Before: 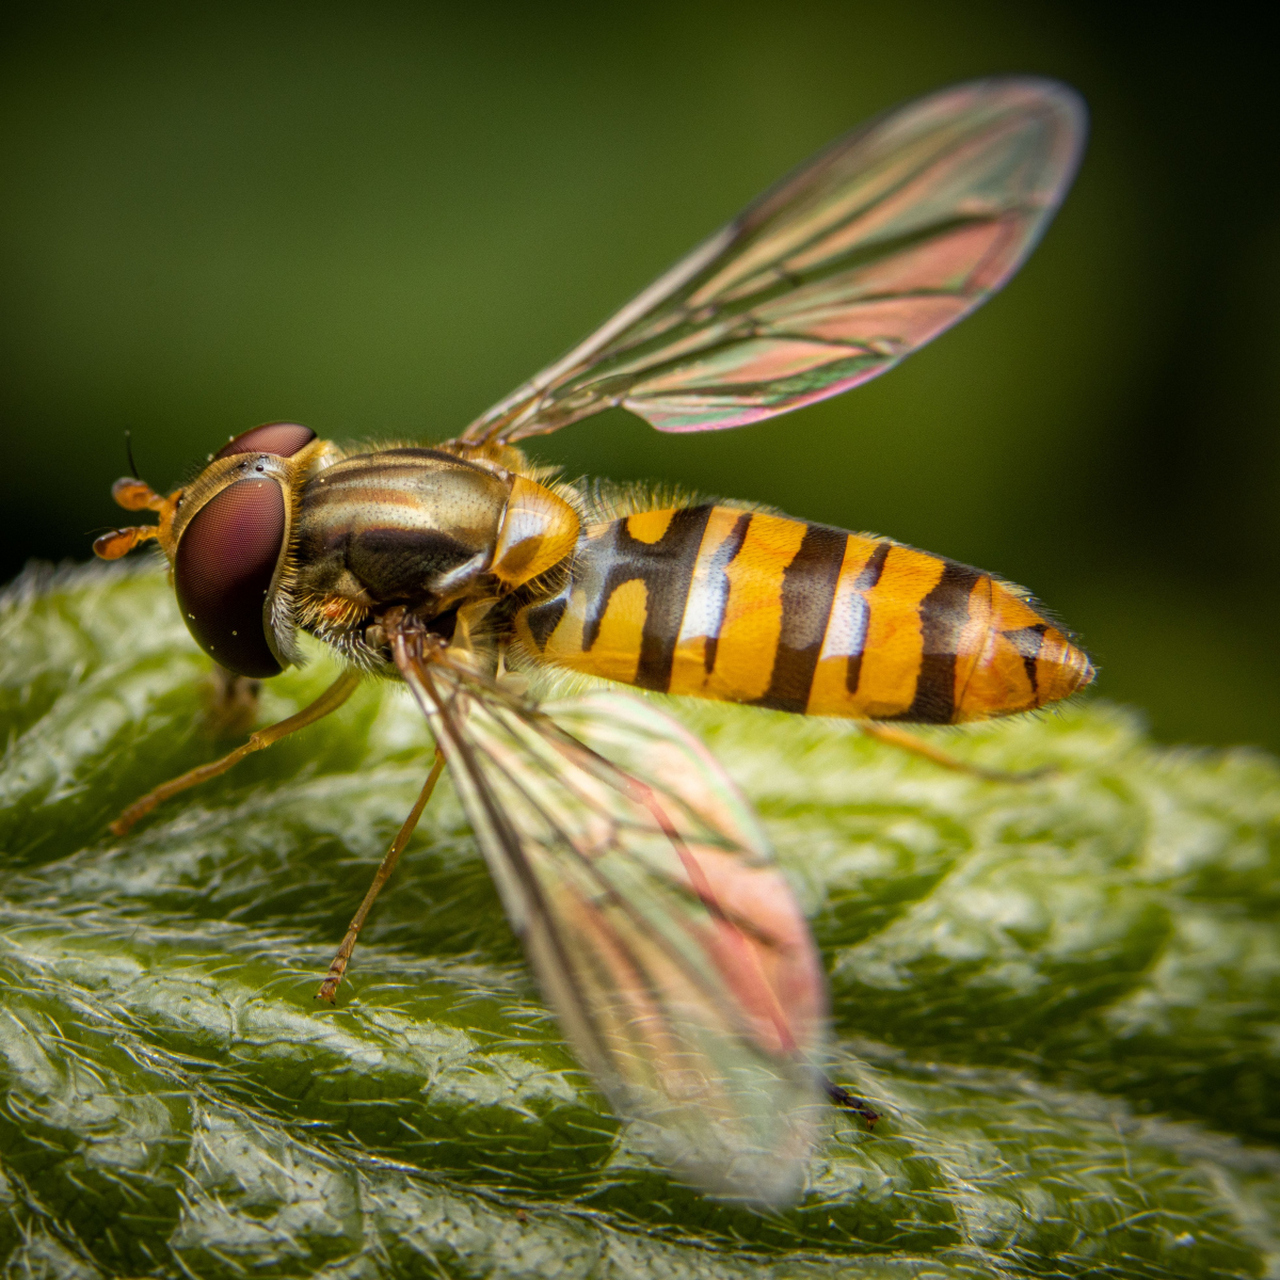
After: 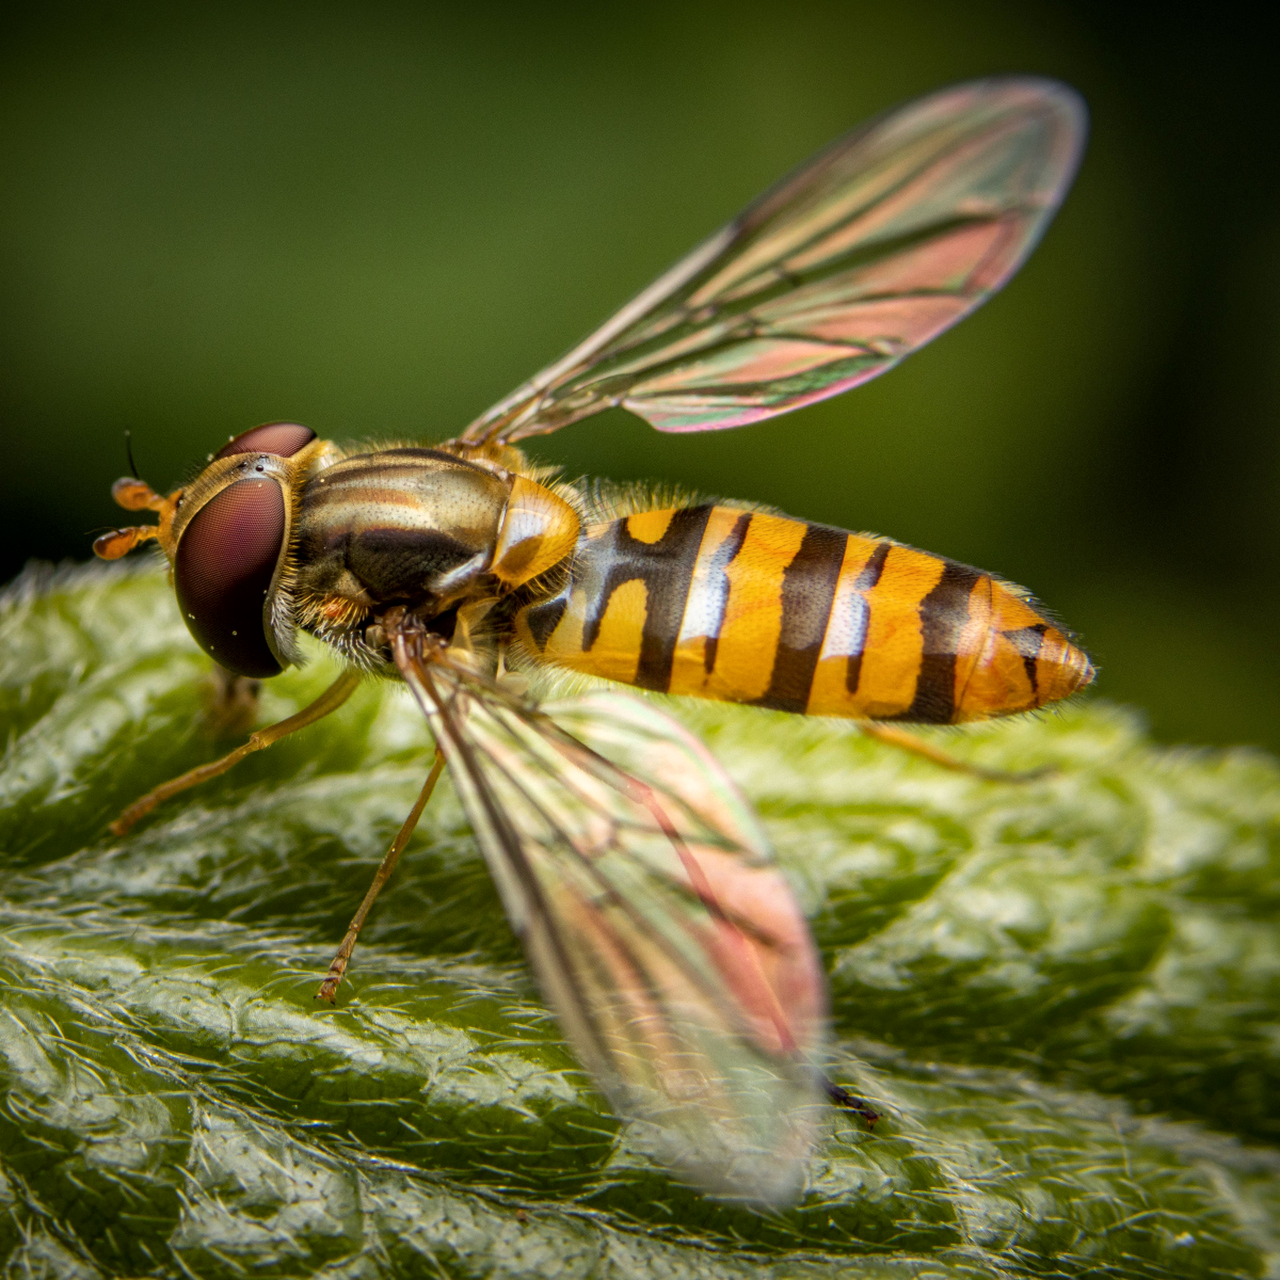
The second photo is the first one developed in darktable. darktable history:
local contrast: mode bilateral grid, contrast 20, coarseness 51, detail 120%, midtone range 0.2
